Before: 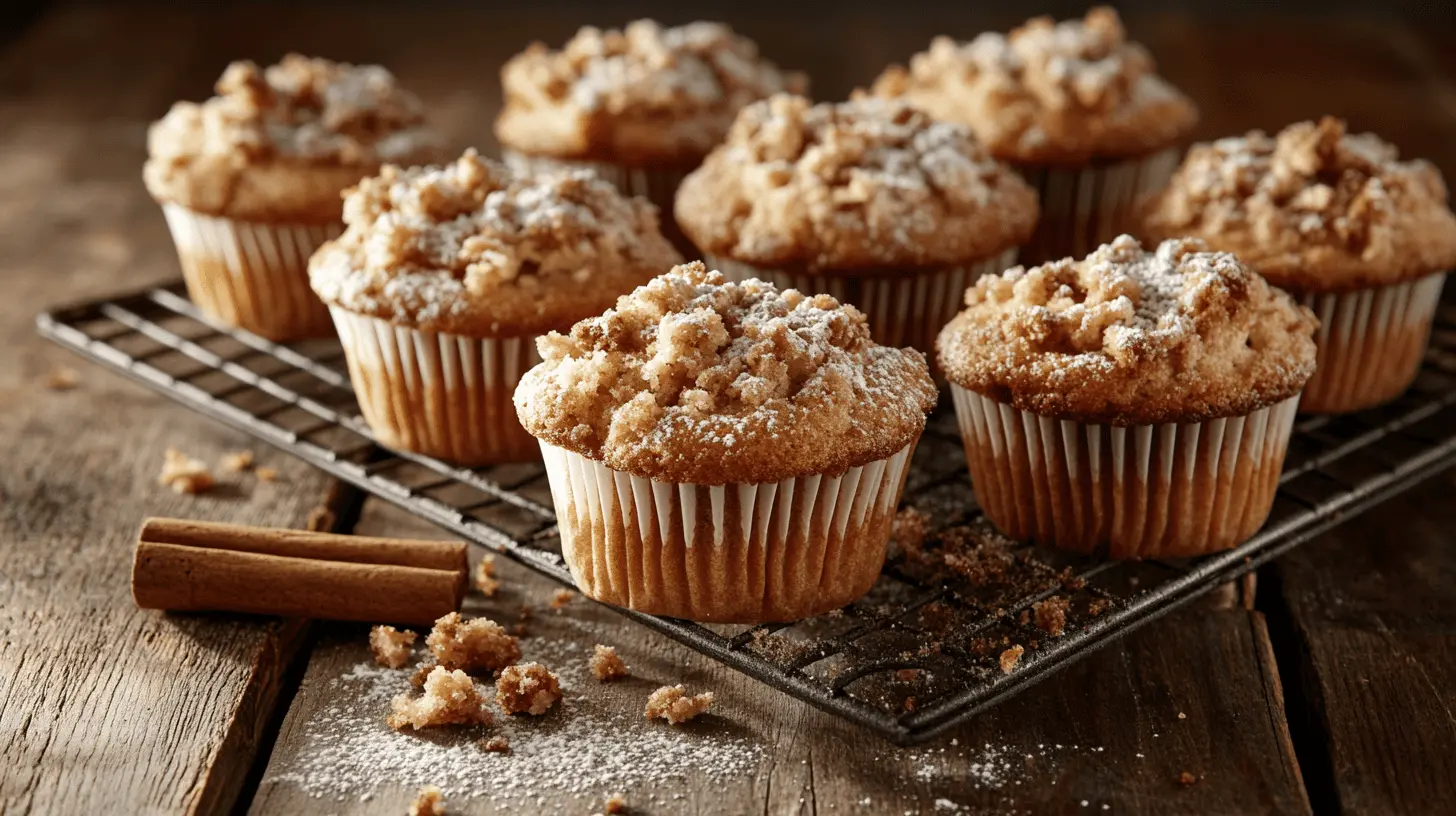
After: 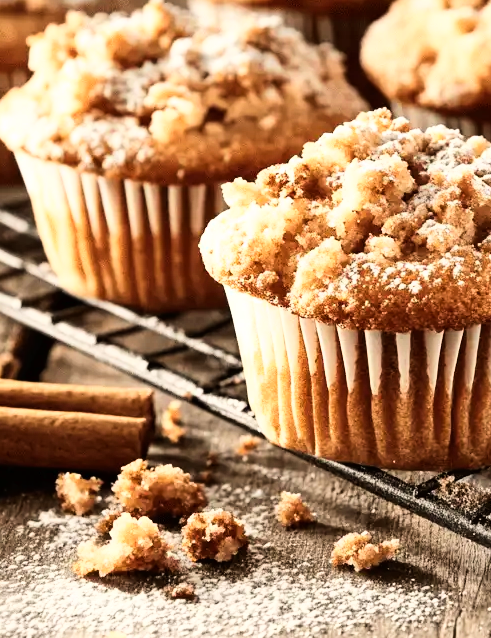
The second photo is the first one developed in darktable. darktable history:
base curve: curves: ch0 [(0, 0) (0.007, 0.004) (0.027, 0.03) (0.046, 0.07) (0.207, 0.54) (0.442, 0.872) (0.673, 0.972) (1, 1)]
crop and rotate: left 21.612%, top 18.758%, right 44.614%, bottom 3.001%
